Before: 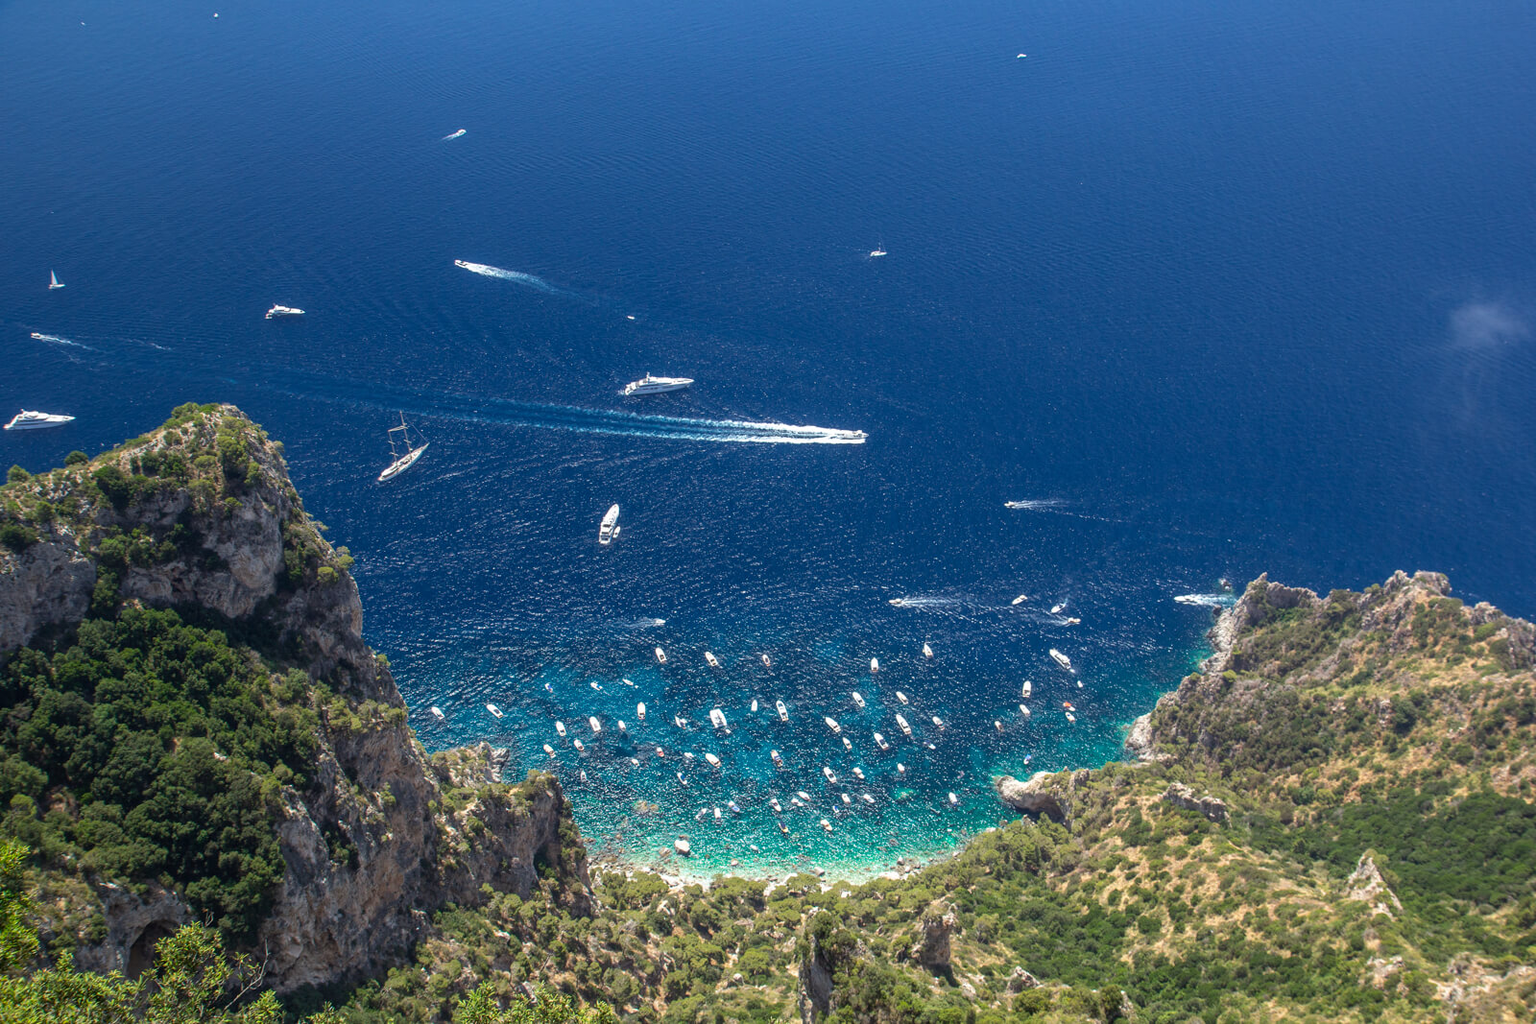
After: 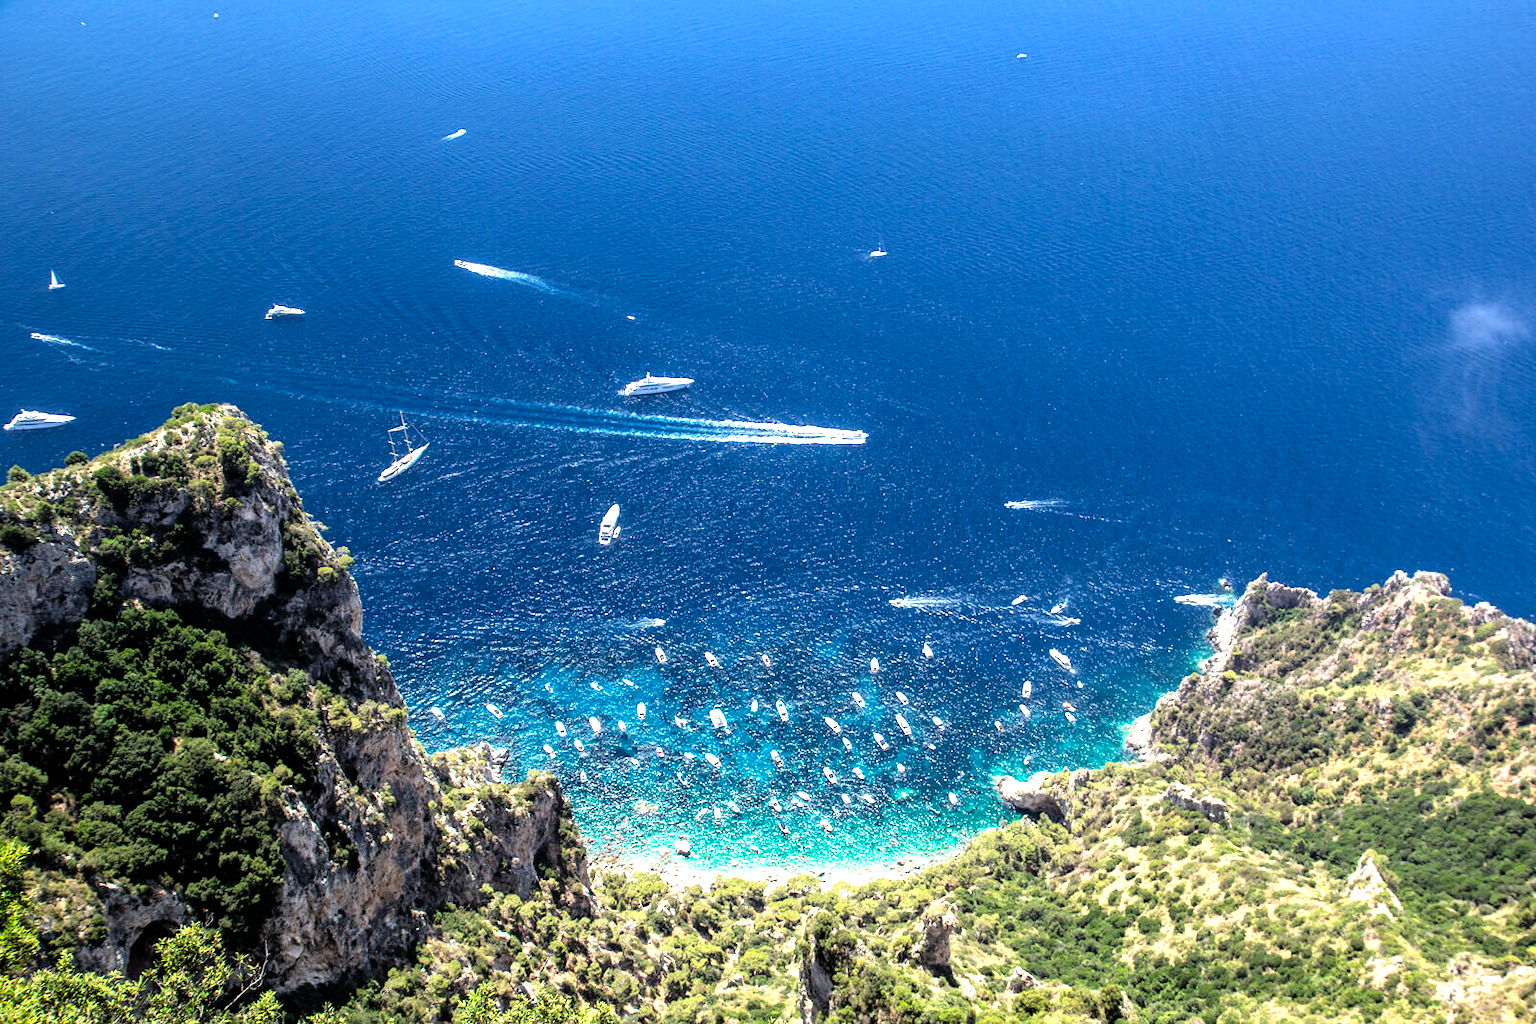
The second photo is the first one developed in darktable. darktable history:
levels: levels [0, 0.352, 0.703]
filmic rgb: black relative exposure -4.91 EV, white relative exposure 2.84 EV, hardness 3.7
white balance: emerald 1
